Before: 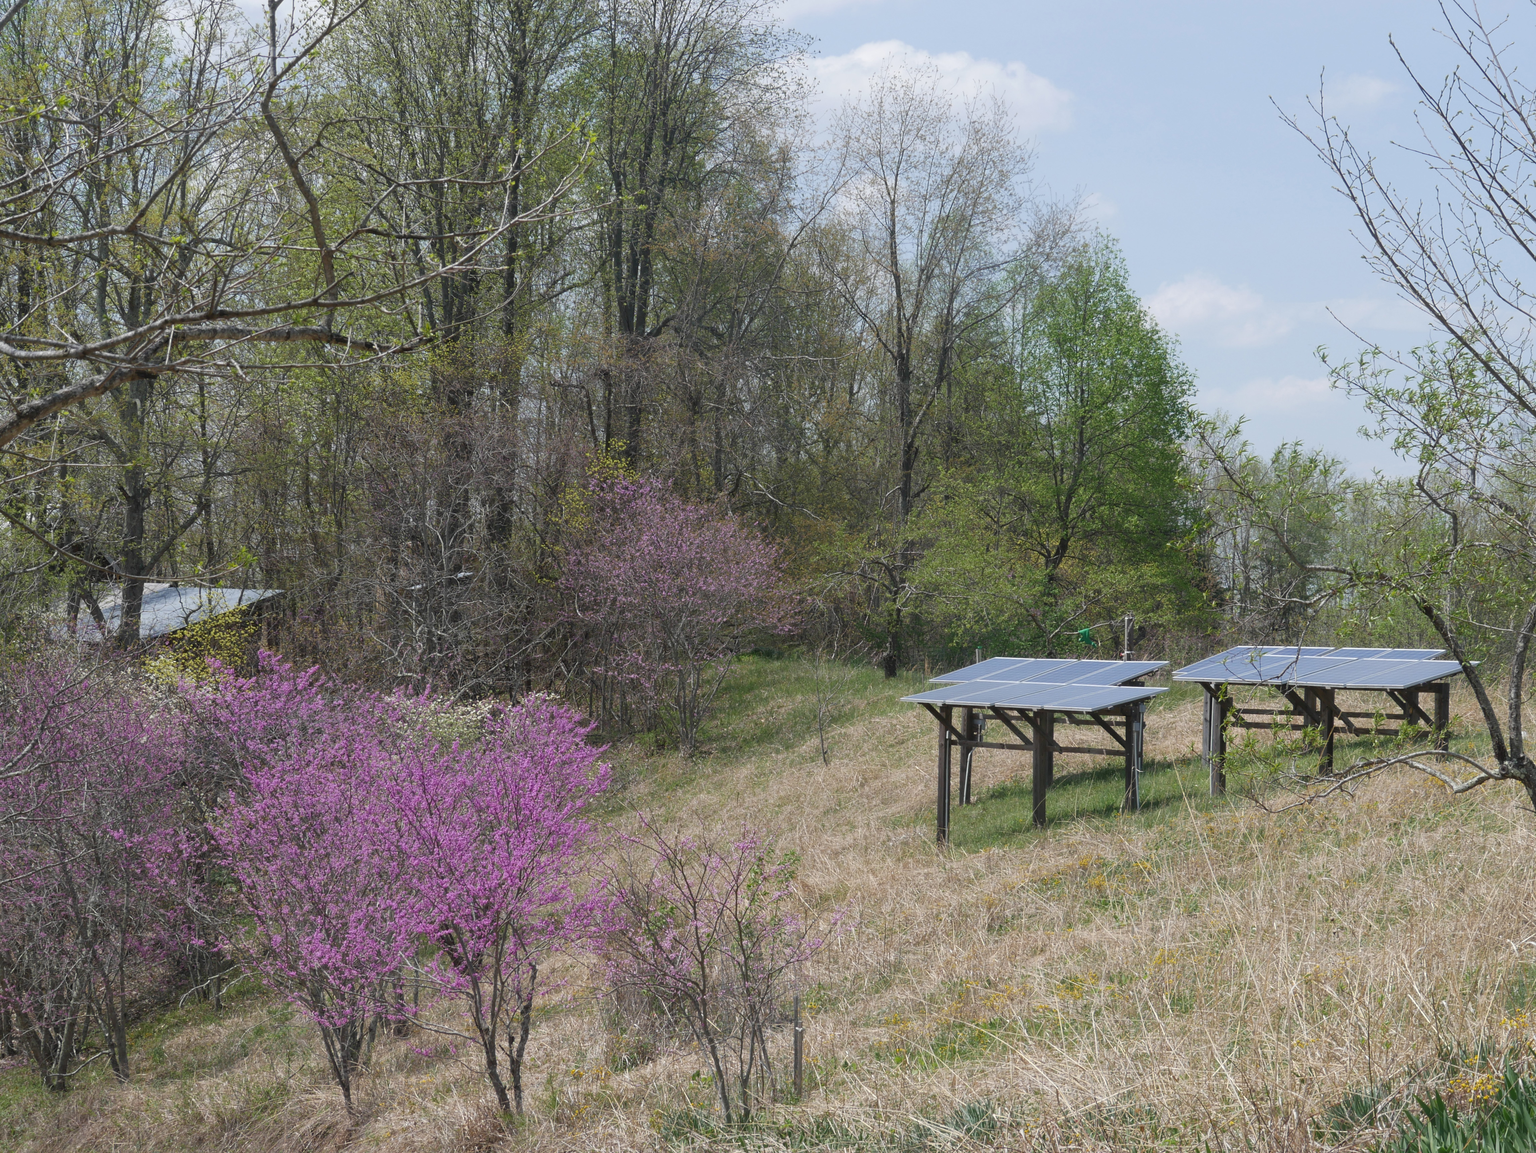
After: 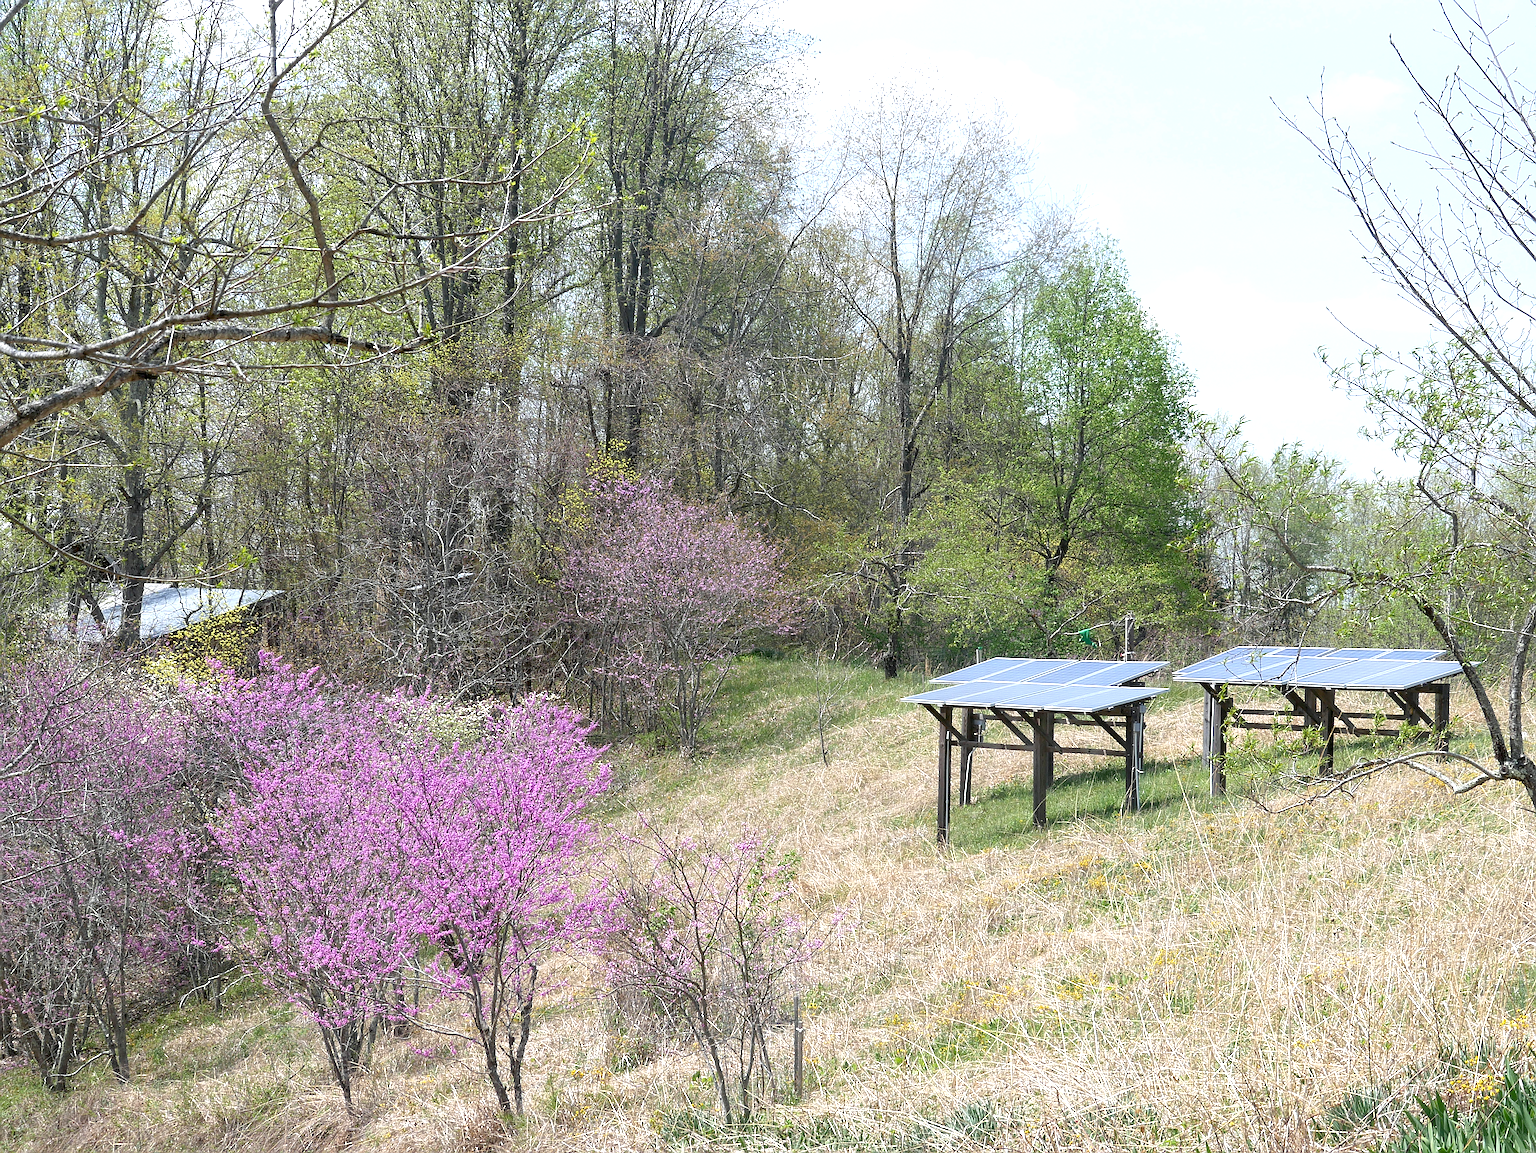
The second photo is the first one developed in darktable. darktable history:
sharpen: radius 1.685, amount 1.294
exposure: black level correction 0.008, exposure 0.979 EV, compensate highlight preservation false
white balance: red 0.986, blue 1.01
